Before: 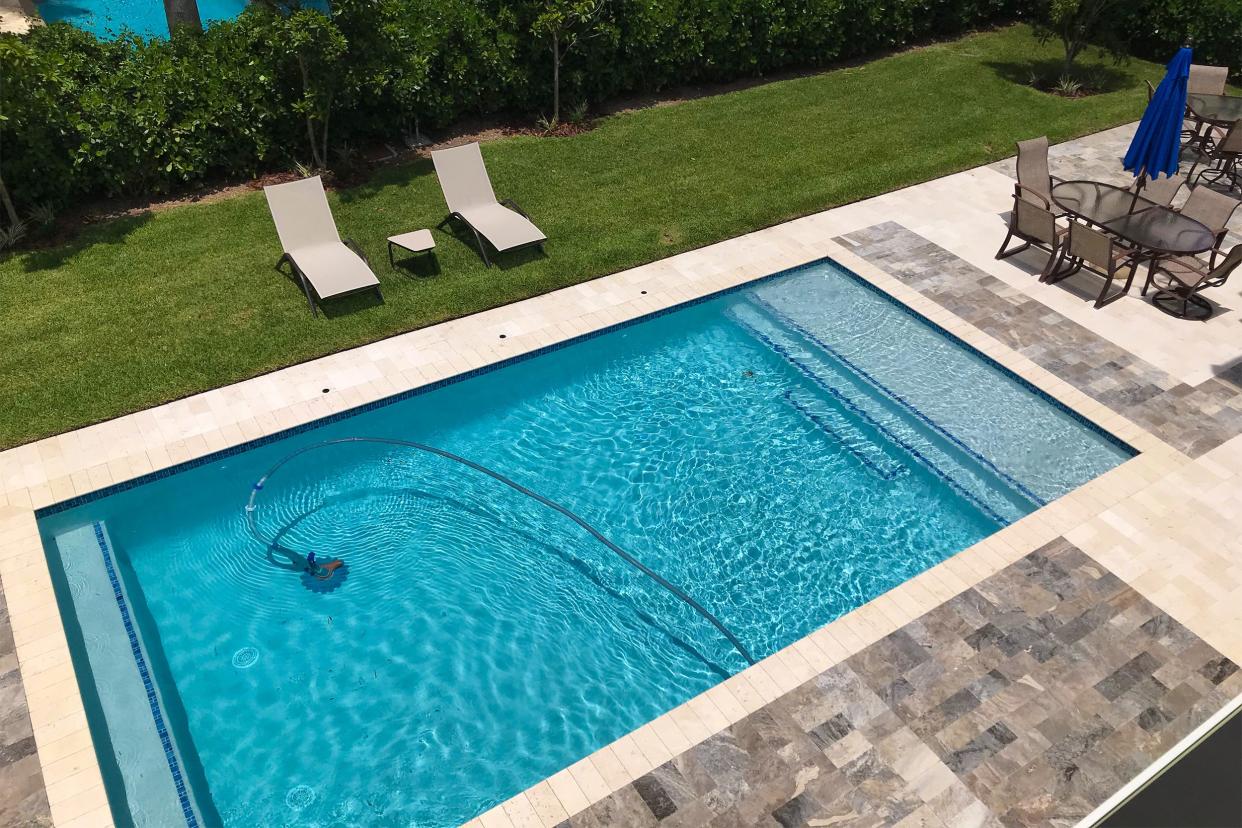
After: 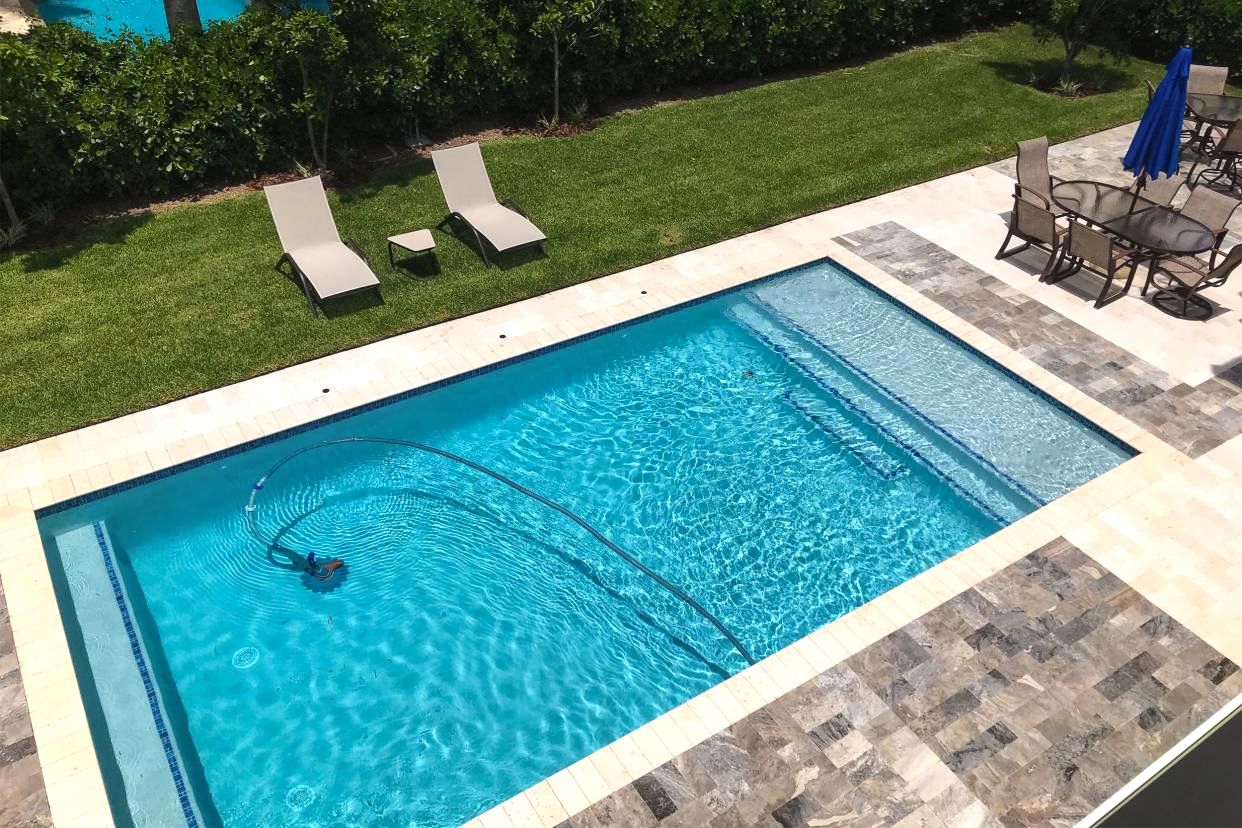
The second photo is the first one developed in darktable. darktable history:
local contrast: detail 109%
tone equalizer: -8 EV -0.447 EV, -7 EV -0.378 EV, -6 EV -0.371 EV, -5 EV -0.251 EV, -3 EV 0.243 EV, -2 EV 0.312 EV, -1 EV 0.4 EV, +0 EV 0.41 EV, edges refinement/feathering 500, mask exposure compensation -1.57 EV, preserve details no
